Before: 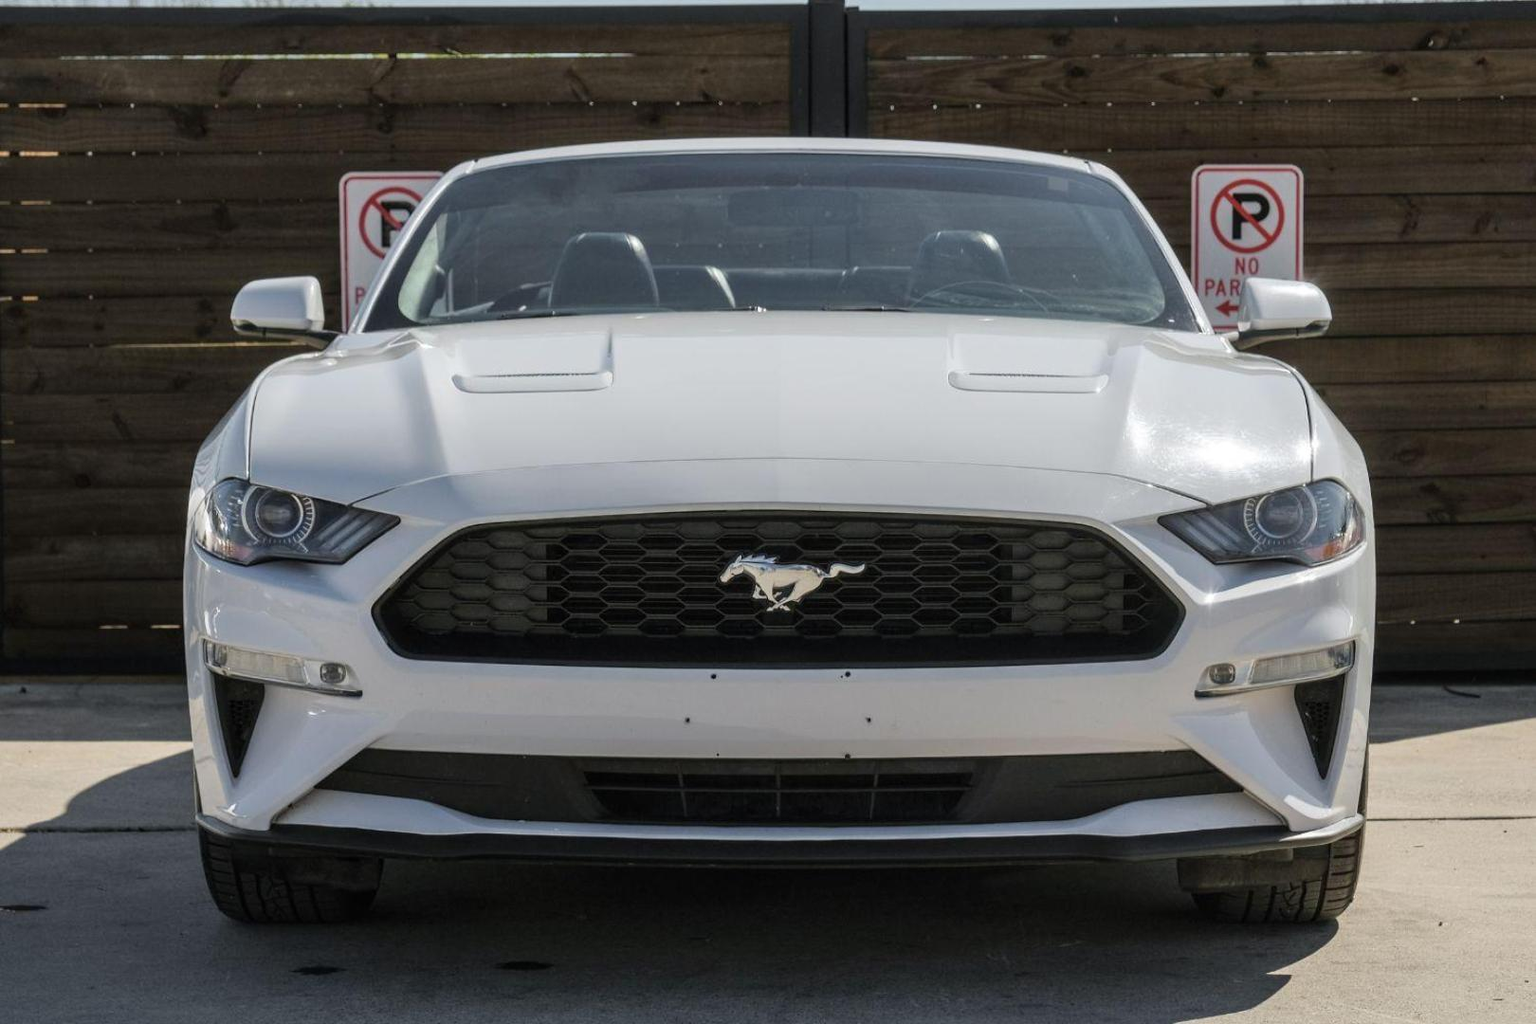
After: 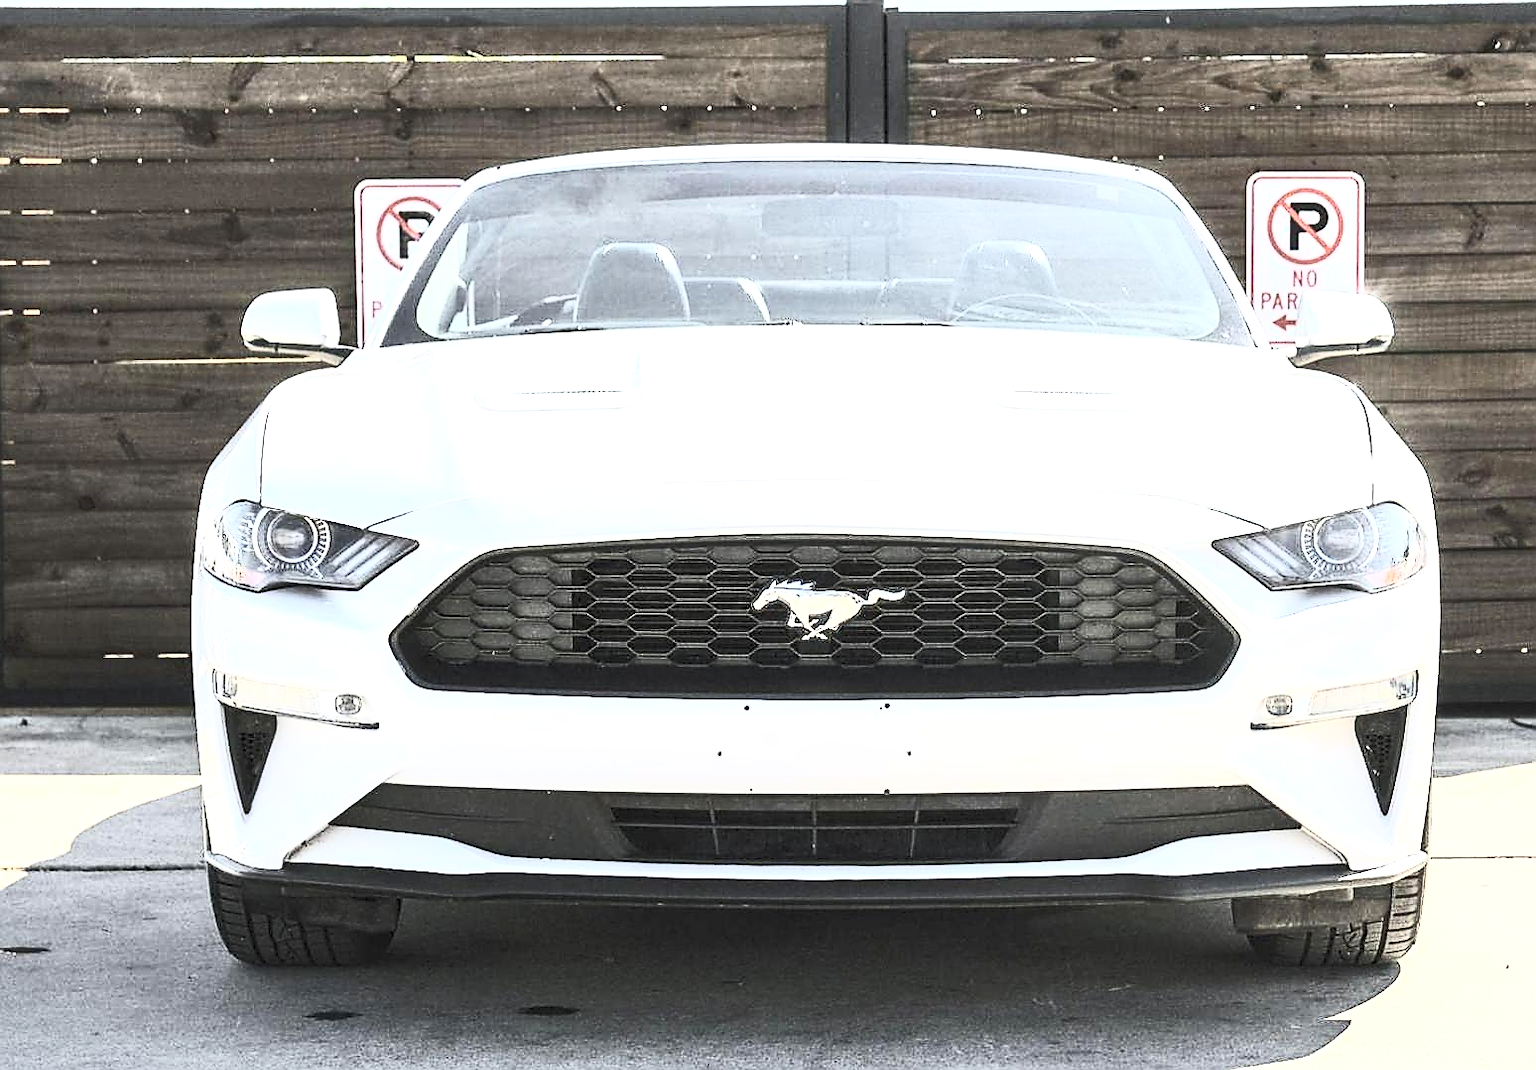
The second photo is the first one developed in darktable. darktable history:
contrast brightness saturation: contrast 0.576, brightness 0.567, saturation -0.342
sharpen: radius 1.352, amount 1.238, threshold 0.771
crop: right 4.423%, bottom 0.027%
exposure: black level correction 0, exposure 1.684 EV, compensate exposure bias true, compensate highlight preservation false
